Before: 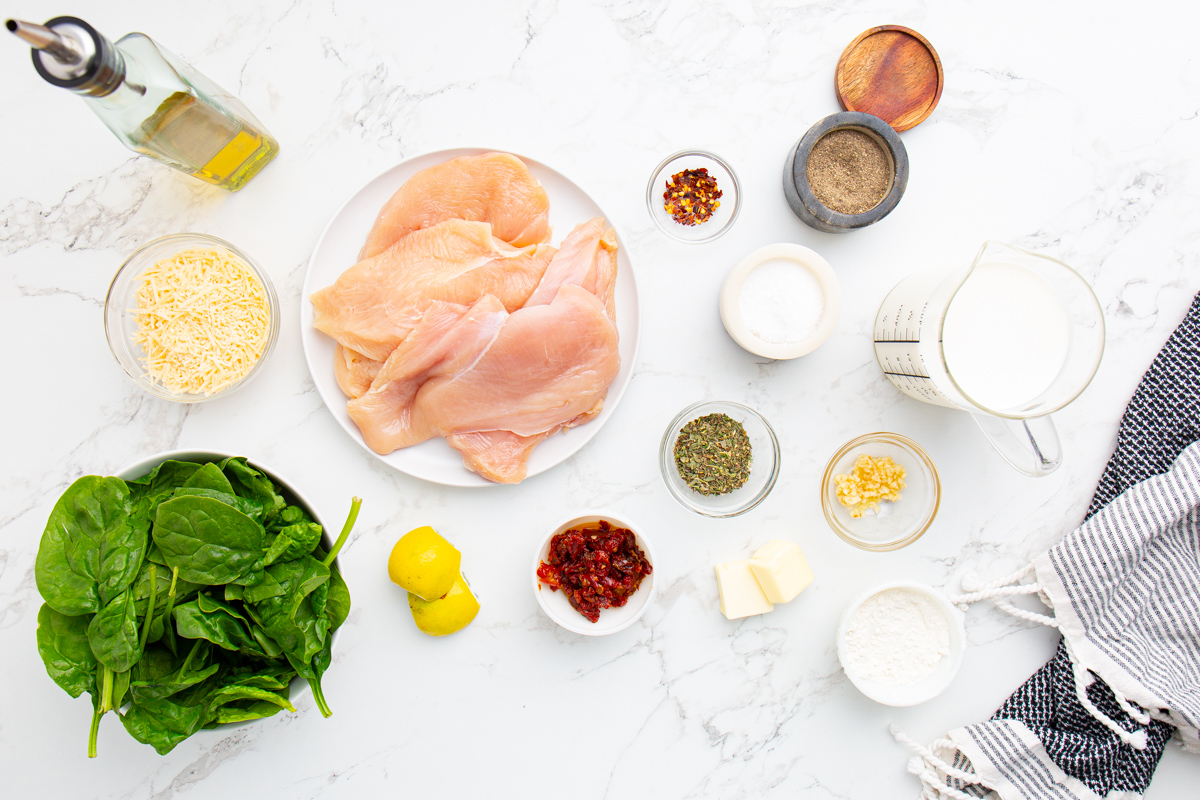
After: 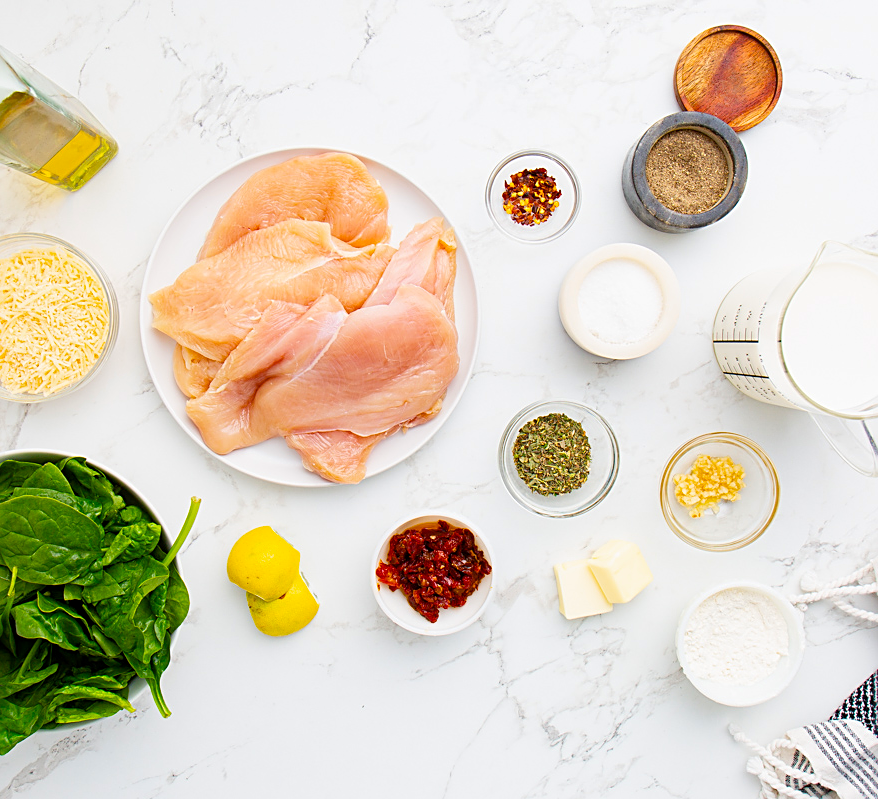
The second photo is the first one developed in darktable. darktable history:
haze removal: compatibility mode true, adaptive false
color balance rgb: linear chroma grading › shadows -8%, linear chroma grading › global chroma 10%, perceptual saturation grading › global saturation 2%, perceptual saturation grading › highlights -2%, perceptual saturation grading › mid-tones 4%, perceptual saturation grading › shadows 8%, perceptual brilliance grading › global brilliance 2%, perceptual brilliance grading › highlights -4%, global vibrance 16%, saturation formula JzAzBz (2021)
crop: left 13.443%, right 13.31%
sharpen: on, module defaults
